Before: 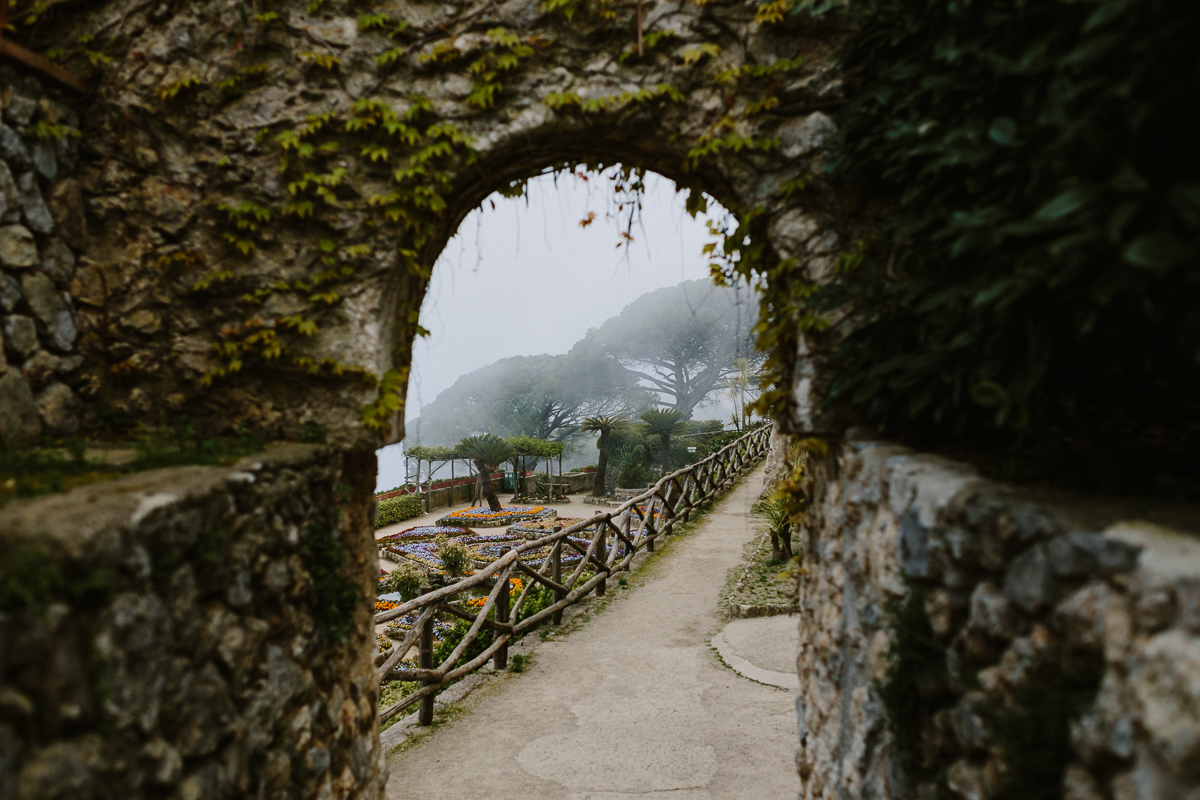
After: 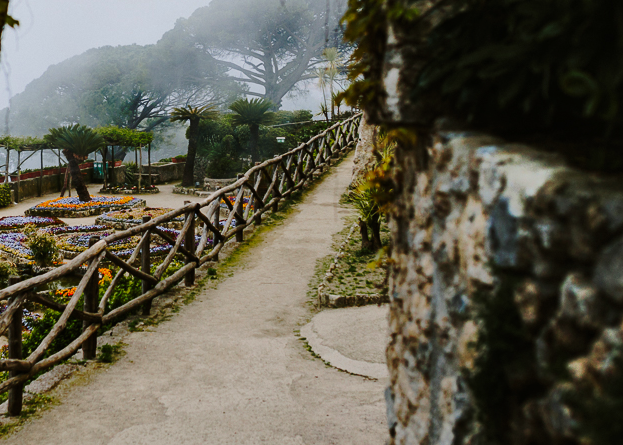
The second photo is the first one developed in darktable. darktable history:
crop: left 34.313%, top 38.843%, right 13.76%, bottom 5.482%
base curve: curves: ch0 [(0, 0) (0.073, 0.04) (0.157, 0.139) (0.492, 0.492) (0.758, 0.758) (1, 1)], preserve colors none
contrast brightness saturation: saturation 0.103
shadows and highlights: soften with gaussian
